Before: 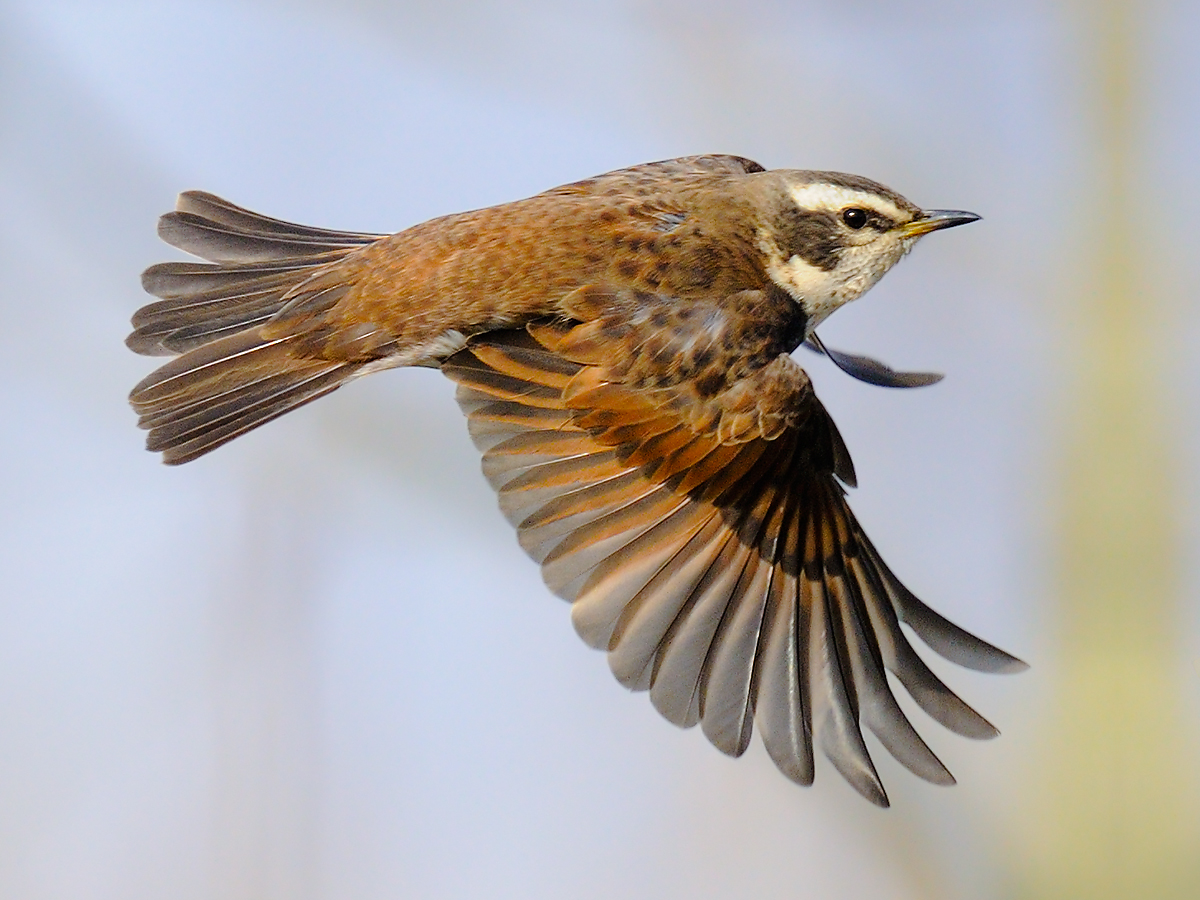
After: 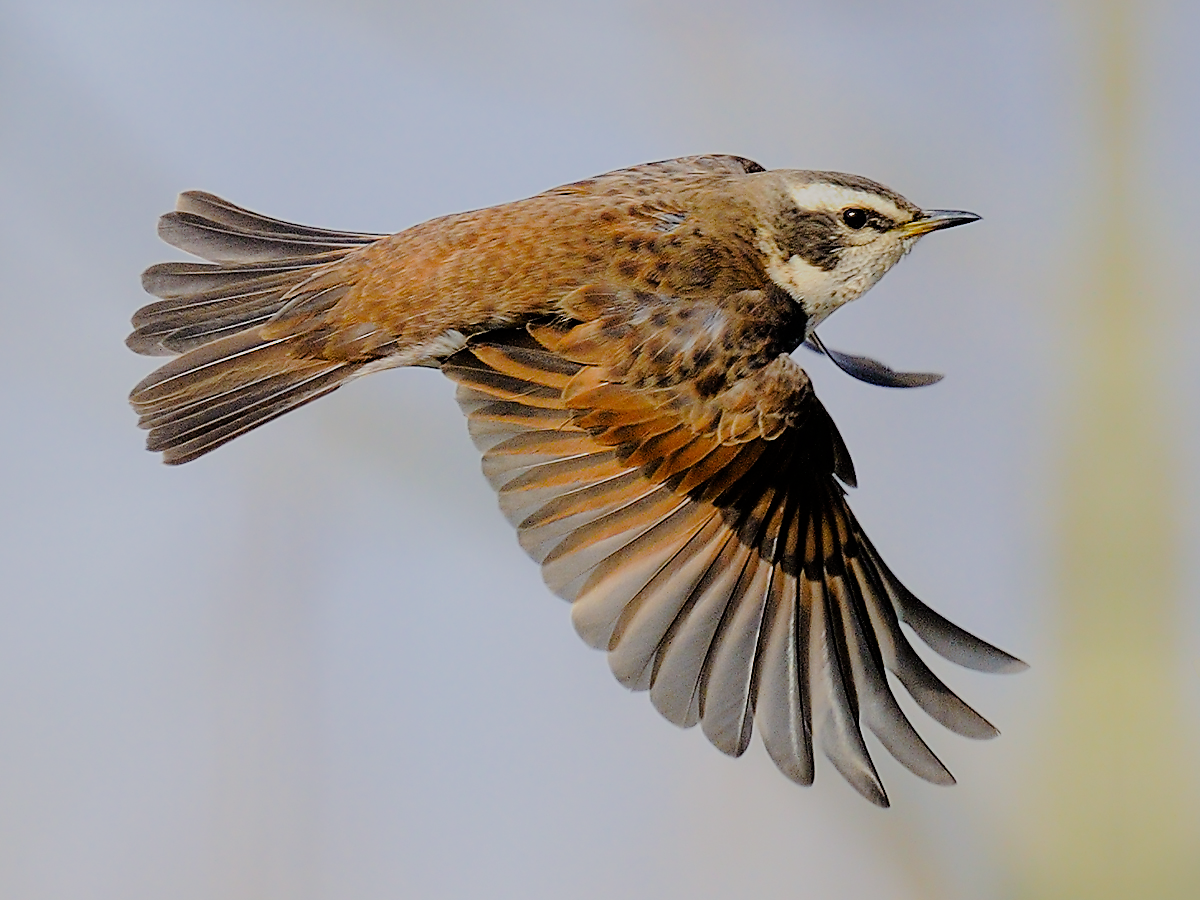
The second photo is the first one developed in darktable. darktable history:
filmic rgb: black relative exposure -7.15 EV, white relative exposure 5.36 EV, hardness 3.02
sharpen: on, module defaults
